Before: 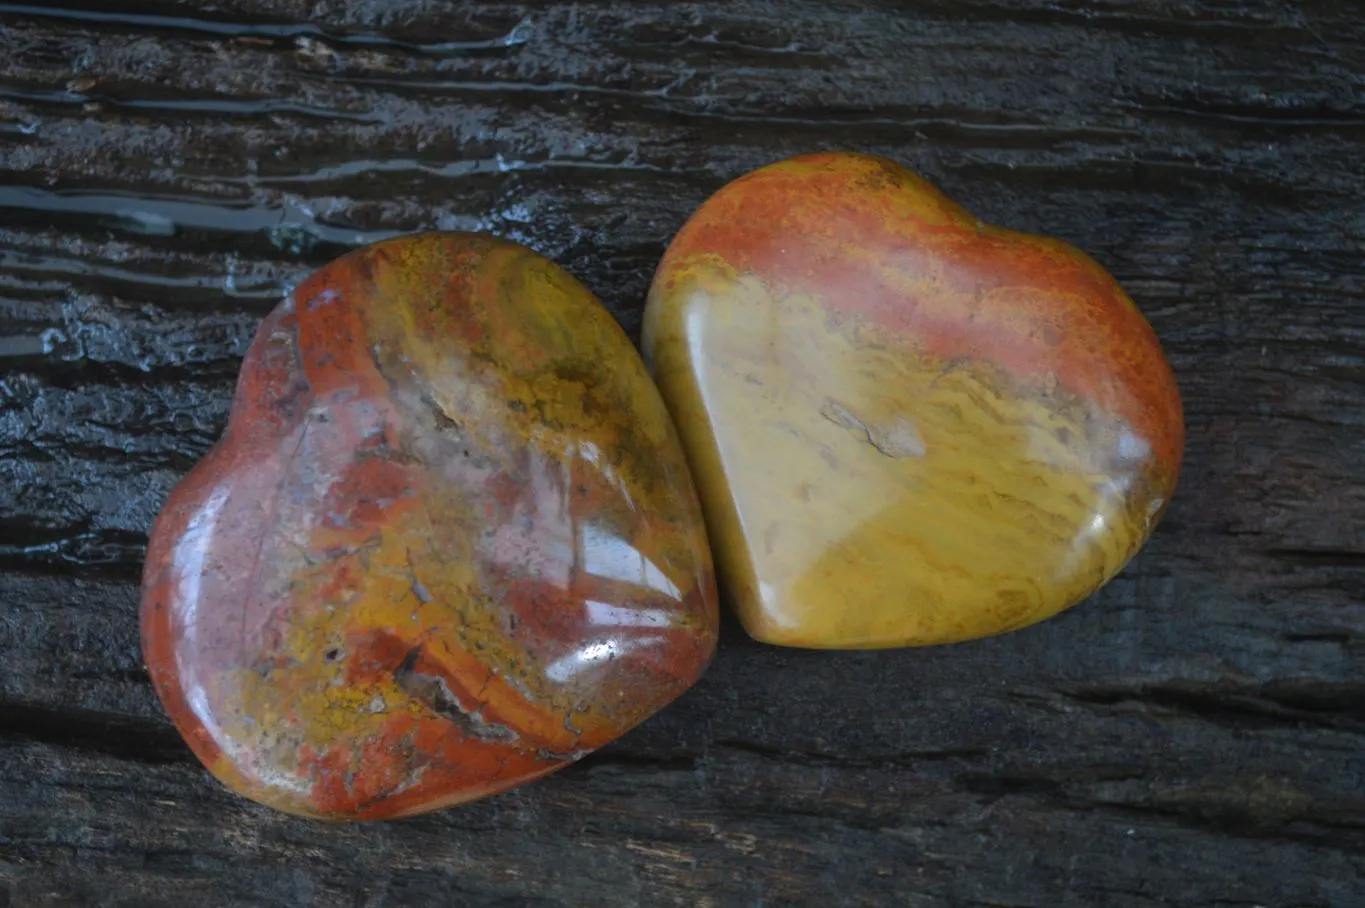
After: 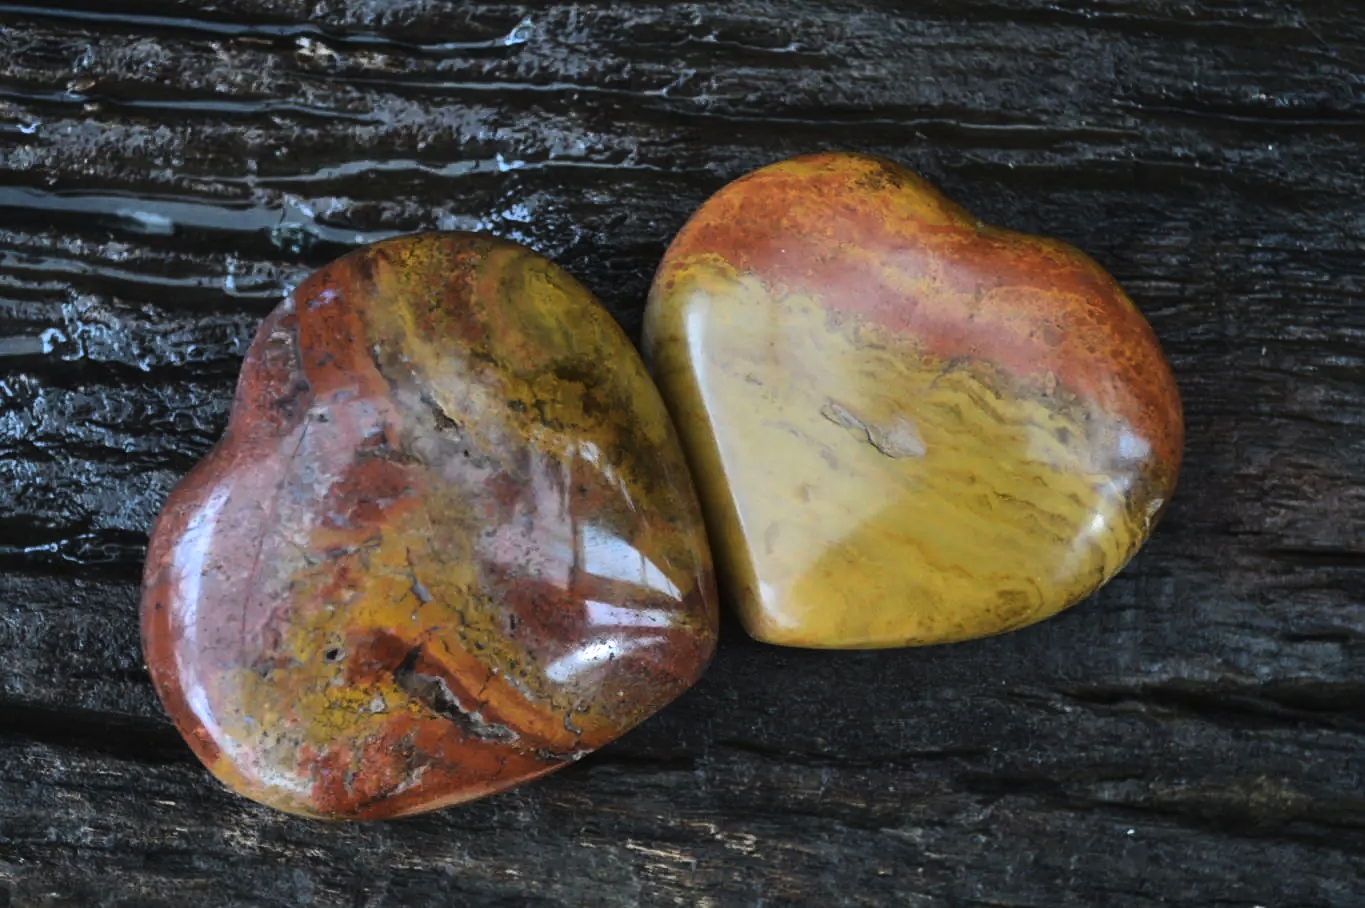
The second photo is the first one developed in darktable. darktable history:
sharpen: amount 0.2
shadows and highlights: shadows 53, soften with gaussian
tone curve: curves: ch0 [(0, 0) (0.195, 0.109) (0.751, 0.848) (1, 1)], color space Lab, linked channels, preserve colors none
